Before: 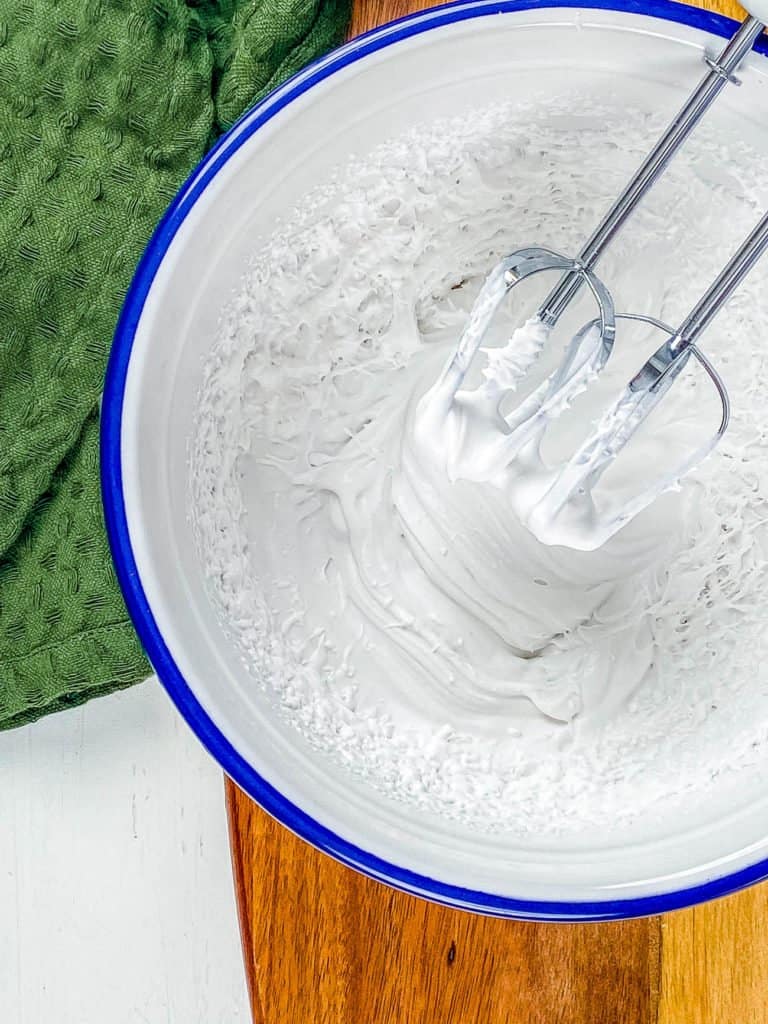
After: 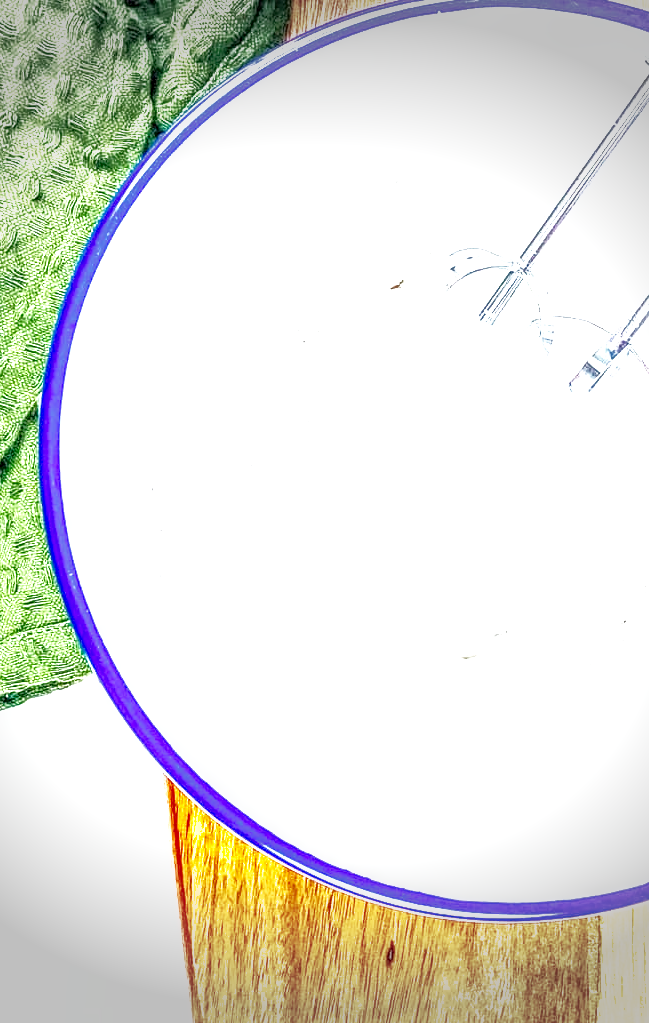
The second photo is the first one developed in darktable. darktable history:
crop: left 7.973%, right 7.476%
exposure: black level correction 0, exposure 2.1 EV, compensate exposure bias true, compensate highlight preservation false
shadows and highlights: on, module defaults
local contrast: detail 150%
vignetting: fall-off start 68.57%, fall-off radius 28.83%, width/height ratio 0.993, shape 0.838
base curve: curves: ch0 [(0, 0) (0.008, 0.007) (0.022, 0.029) (0.048, 0.089) (0.092, 0.197) (0.191, 0.399) (0.275, 0.534) (0.357, 0.65) (0.477, 0.78) (0.542, 0.833) (0.799, 0.973) (1, 1)], preserve colors none
tone equalizer: mask exposure compensation -0.502 EV
